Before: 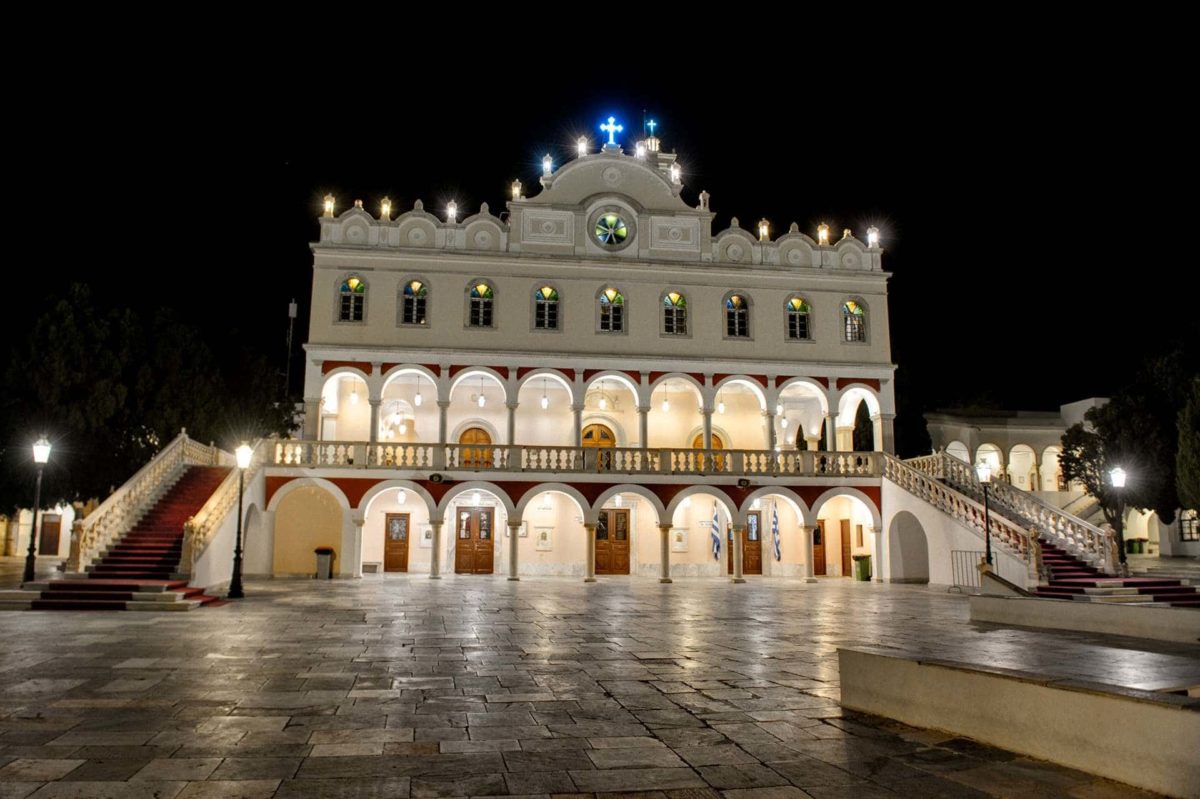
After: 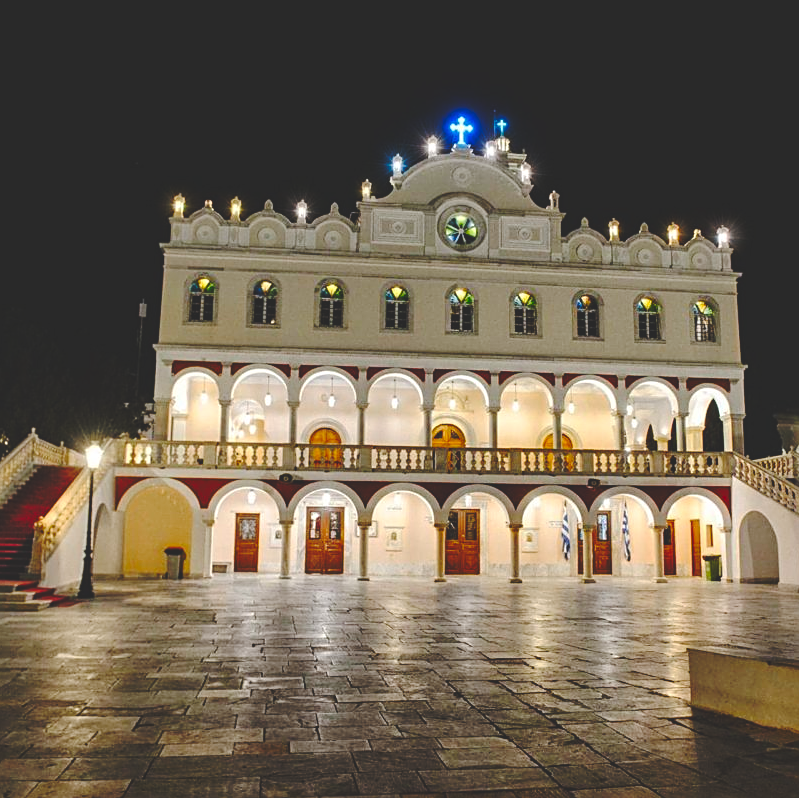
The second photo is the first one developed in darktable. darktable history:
base curve: curves: ch0 [(0, 0.024) (0.055, 0.065) (0.121, 0.166) (0.236, 0.319) (0.693, 0.726) (1, 1)], preserve colors none
crop and rotate: left 12.567%, right 20.841%
contrast brightness saturation: brightness -0.021, saturation 0.346
sharpen: on, module defaults
